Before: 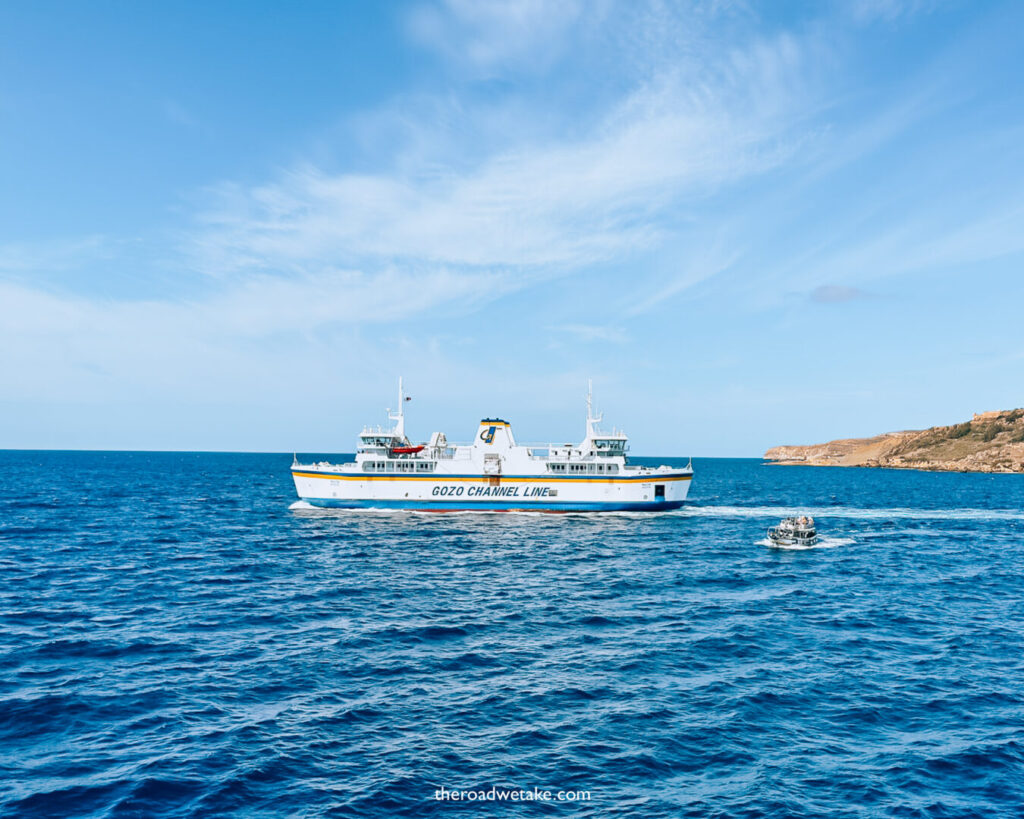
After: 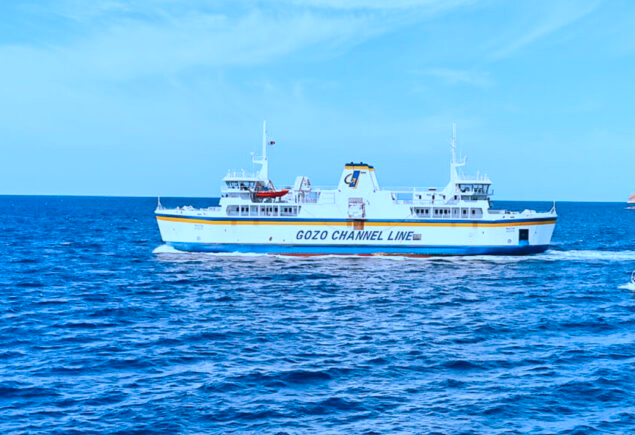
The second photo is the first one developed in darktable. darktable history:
crop: left 13.312%, top 31.28%, right 24.627%, bottom 15.582%
color calibration: output R [1.063, -0.012, -0.003, 0], output B [-0.079, 0.047, 1, 0], illuminant custom, x 0.389, y 0.387, temperature 3838.64 K
color balance: lift [1.003, 0.993, 1.001, 1.007], gamma [1.018, 1.072, 0.959, 0.928], gain [0.974, 0.873, 1.031, 1.127]
